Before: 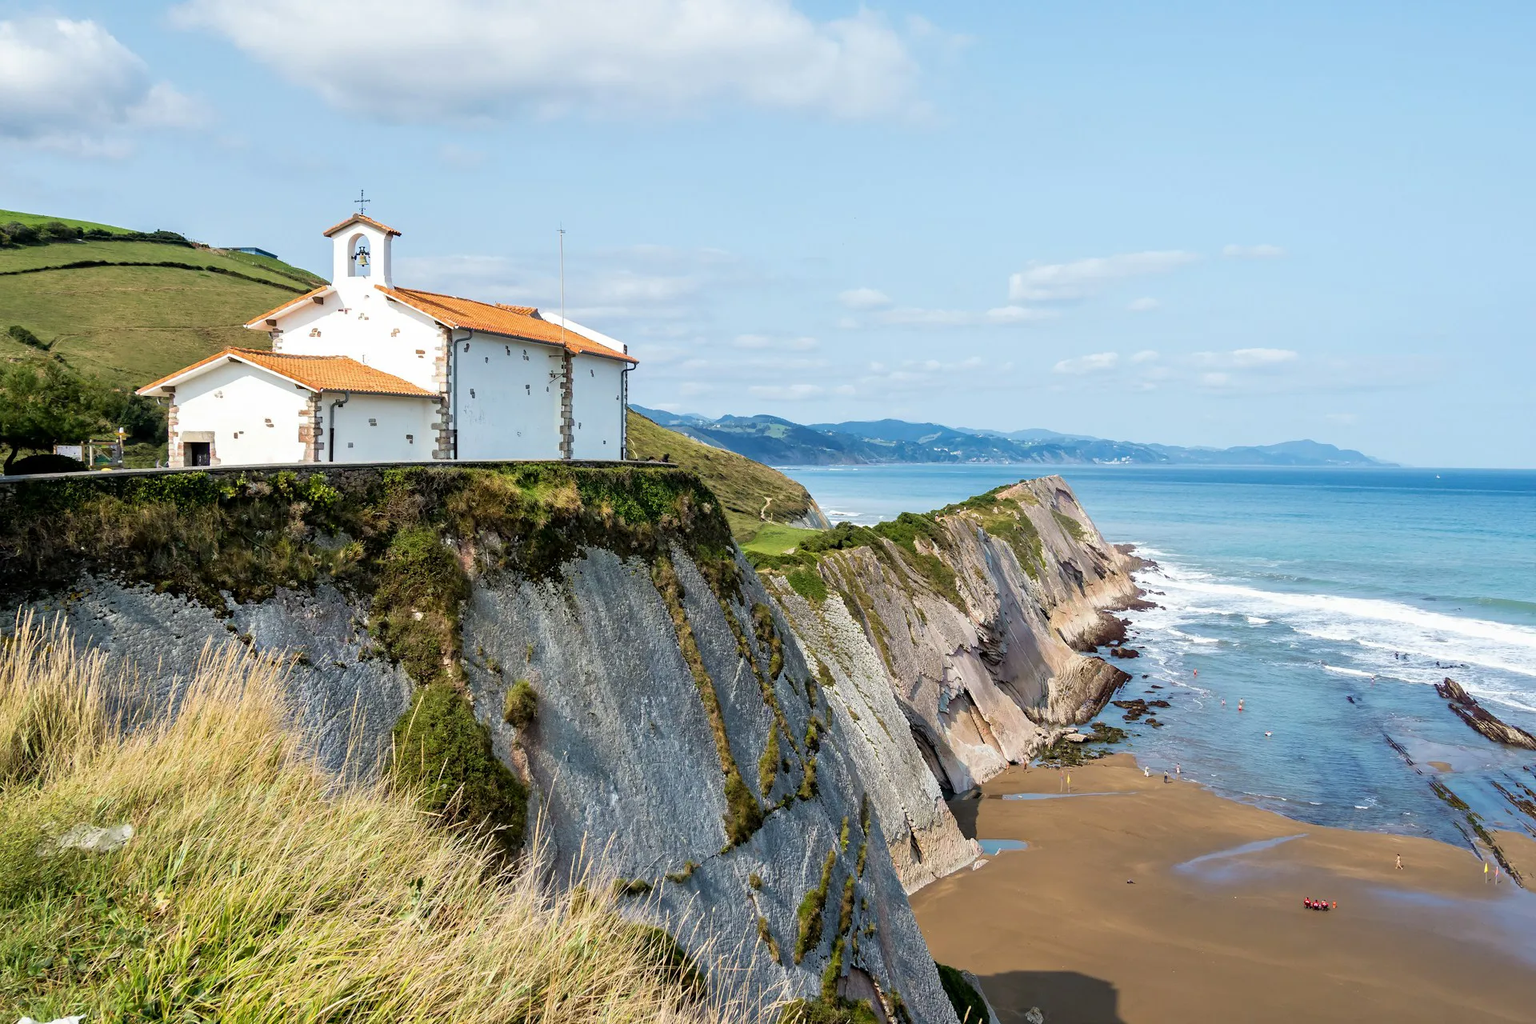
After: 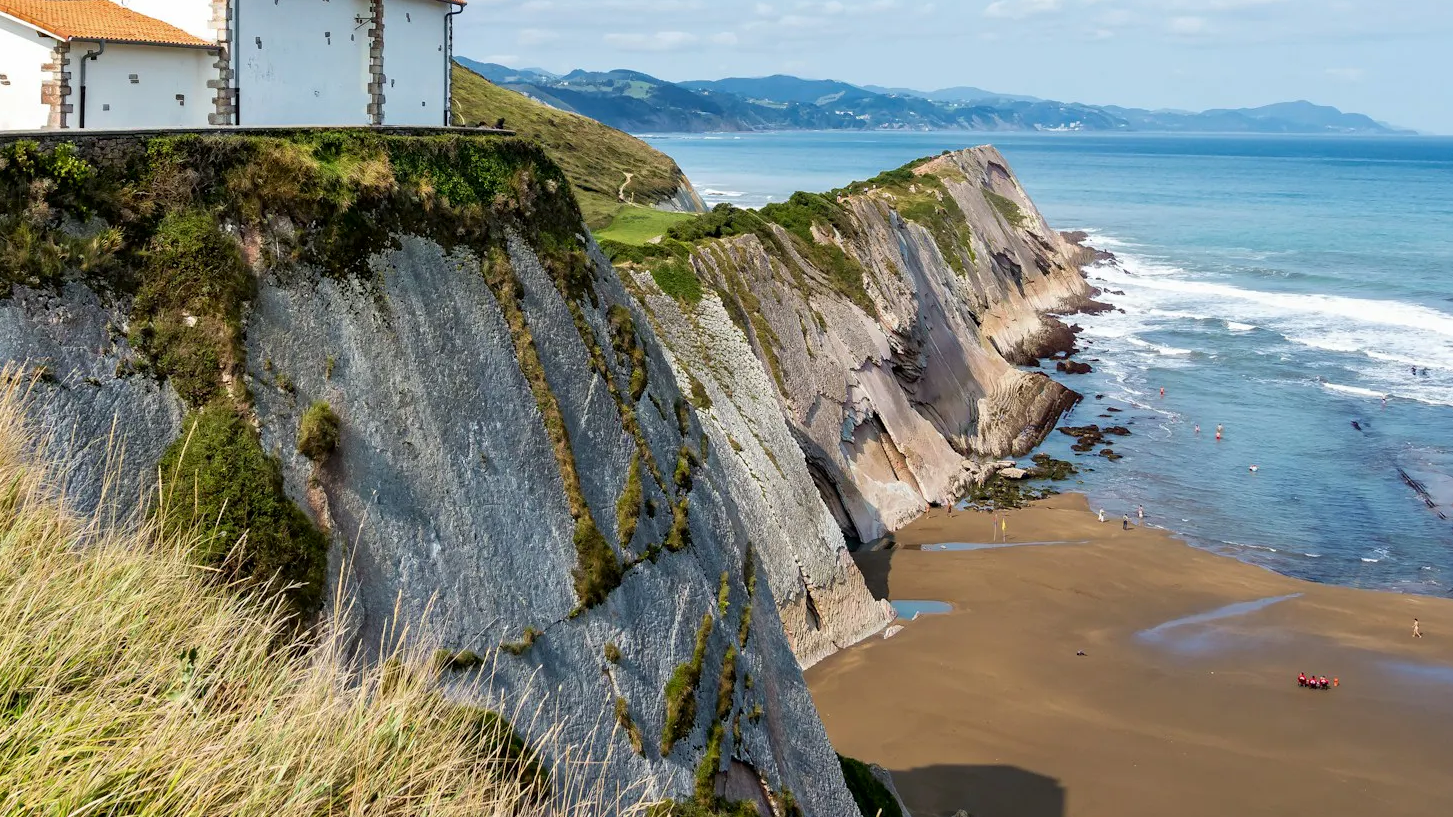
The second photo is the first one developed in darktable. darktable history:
crop and rotate: left 17.299%, top 35.115%, right 7.015%, bottom 1.024%
contrast brightness saturation: contrast 0.03, brightness -0.04
